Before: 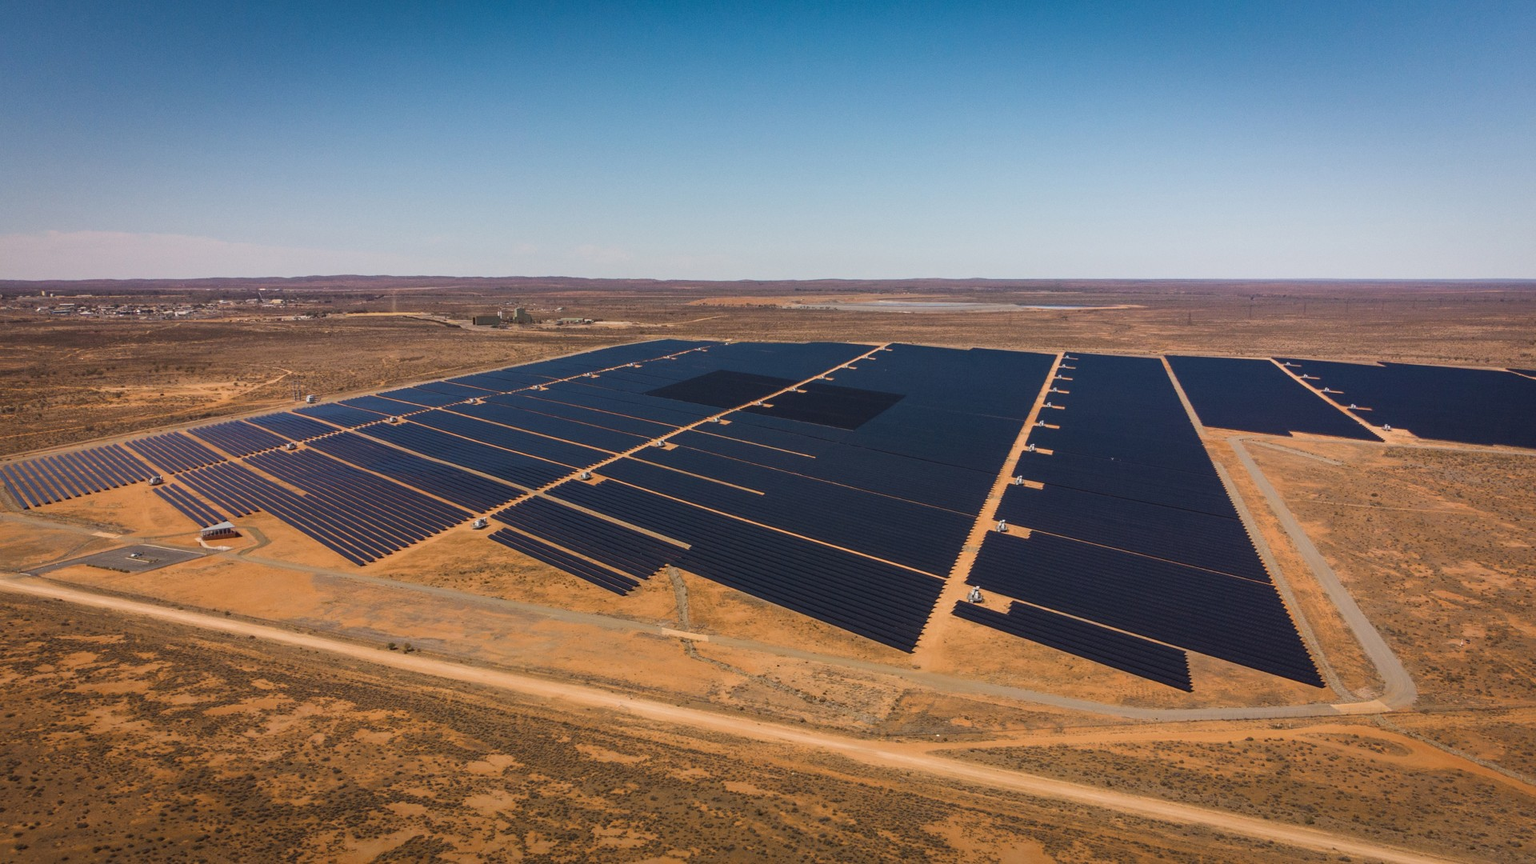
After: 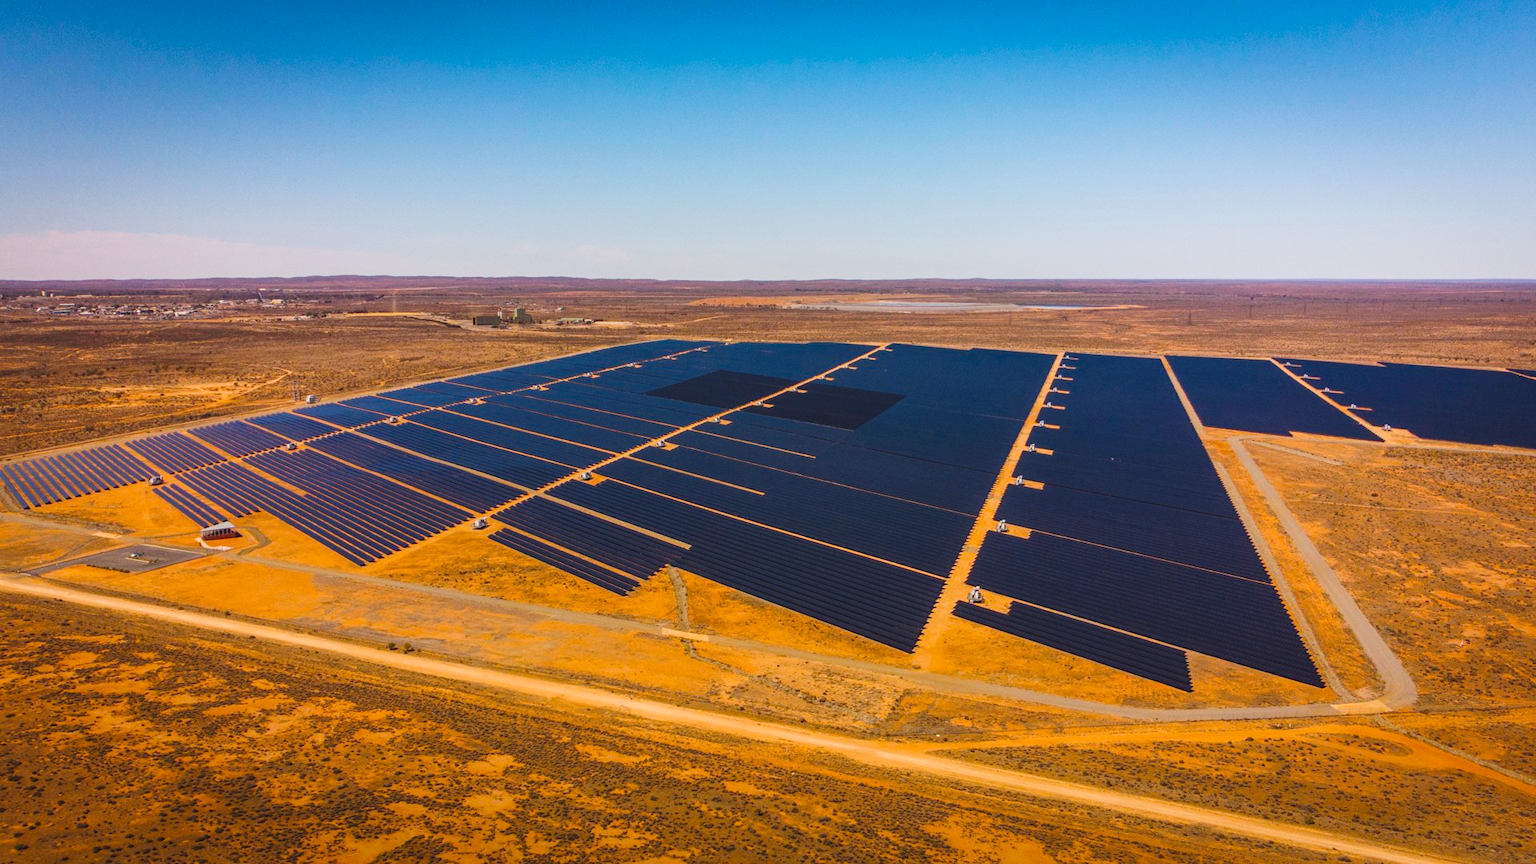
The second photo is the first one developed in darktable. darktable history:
local contrast: detail 110%
contrast brightness saturation: saturation 0.126
color balance rgb: global offset › luminance 0.776%, perceptual saturation grading › global saturation 25.757%, global vibrance 9.647%
tone curve: curves: ch0 [(0.021, 0) (0.104, 0.052) (0.496, 0.526) (0.737, 0.783) (1, 1)], preserve colors none
color calibration: illuminant custom, x 0.344, y 0.36, temperature 5040.26 K
exposure: exposure 0.128 EV, compensate highlight preservation false
